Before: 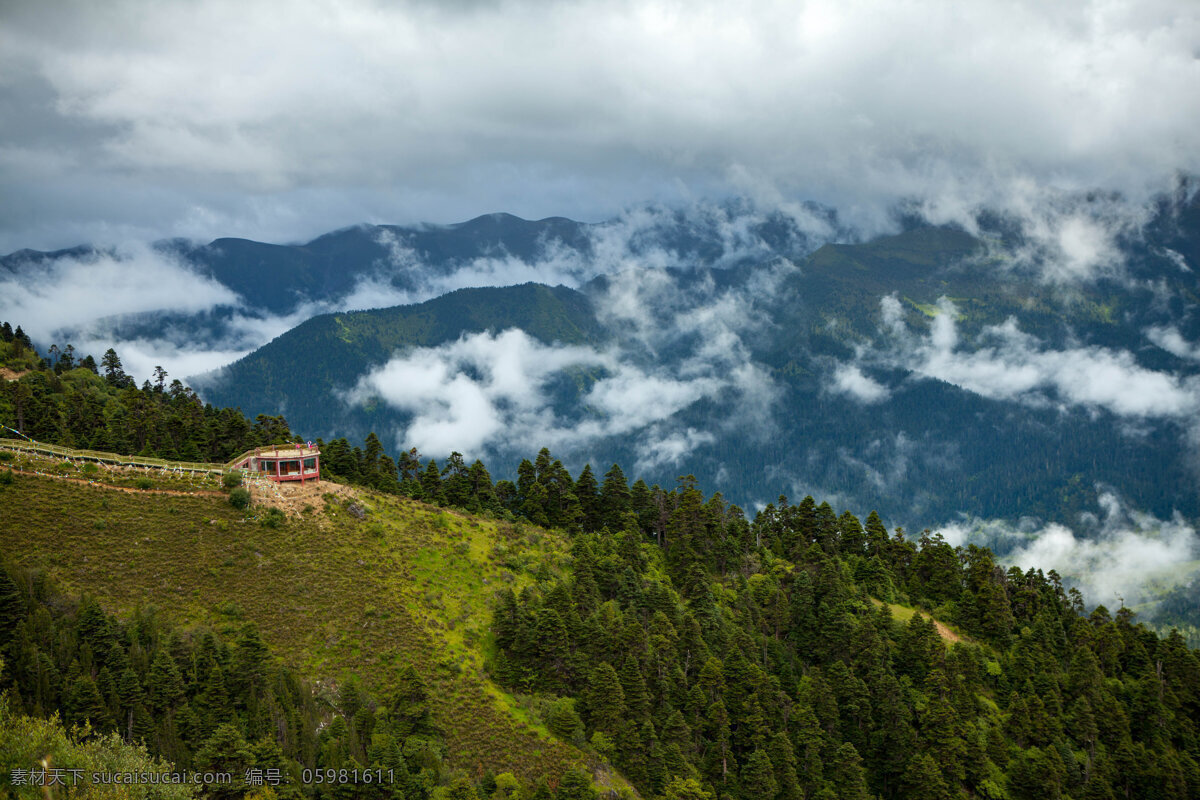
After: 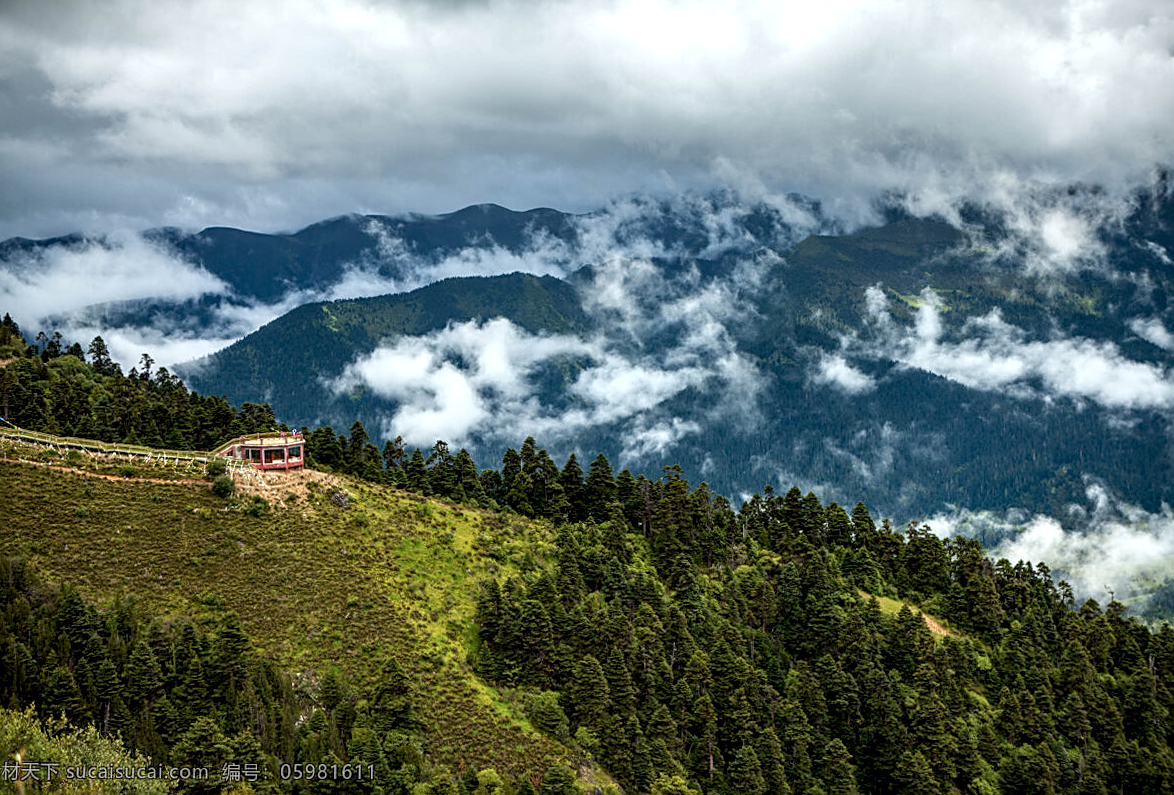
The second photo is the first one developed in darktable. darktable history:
sharpen: on, module defaults
rotate and perspective: rotation 0.226°, lens shift (vertical) -0.042, crop left 0.023, crop right 0.982, crop top 0.006, crop bottom 0.994
local contrast: highlights 60%, shadows 60%, detail 160%
